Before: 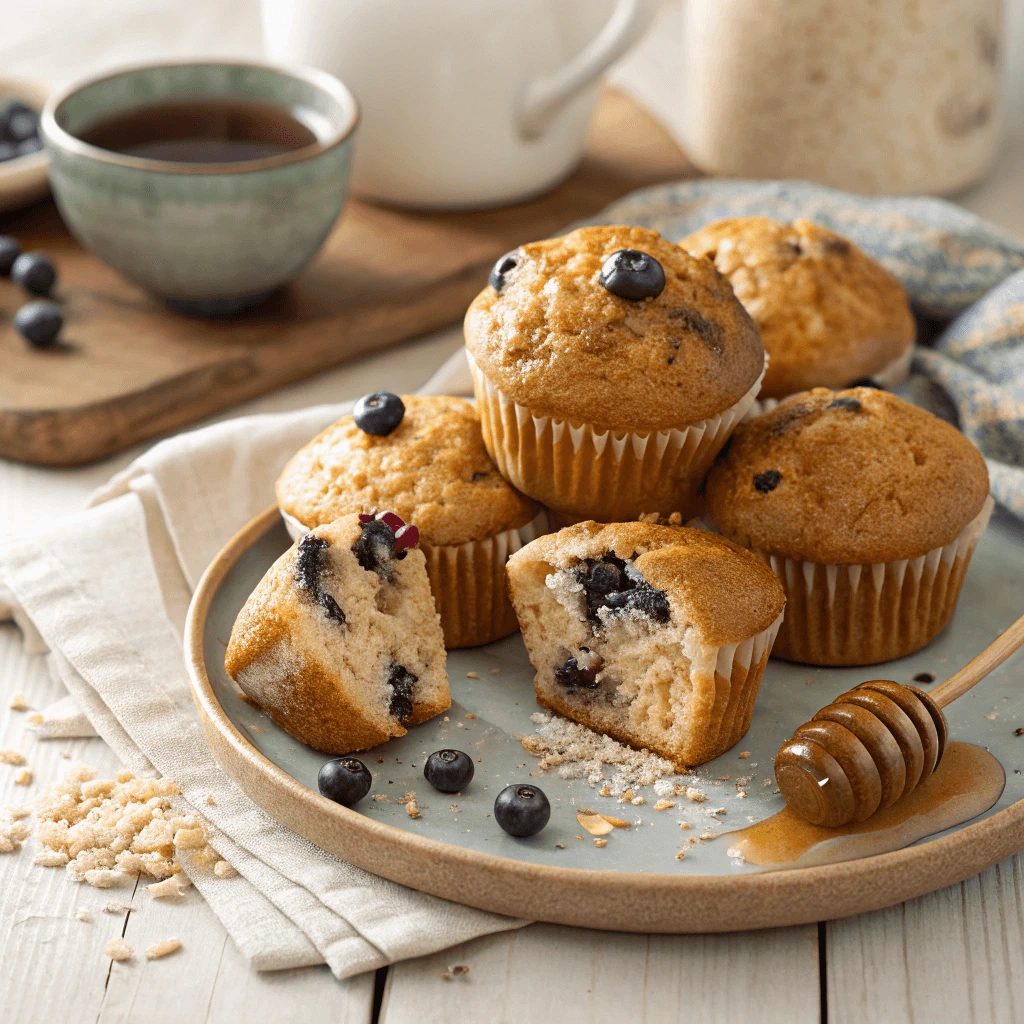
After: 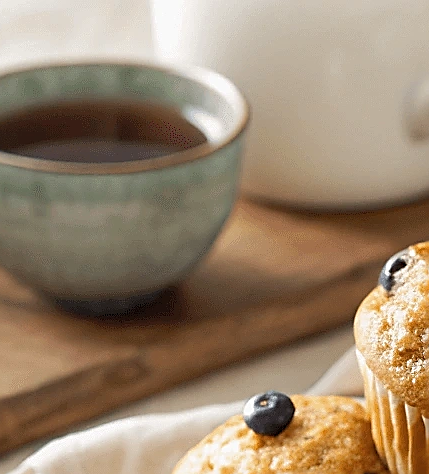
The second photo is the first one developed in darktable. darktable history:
exposure: compensate highlight preservation false
sharpen: radius 1.4, amount 1.25, threshold 0.7
crop and rotate: left 10.817%, top 0.062%, right 47.194%, bottom 53.626%
shadows and highlights: shadows 25, highlights -25
